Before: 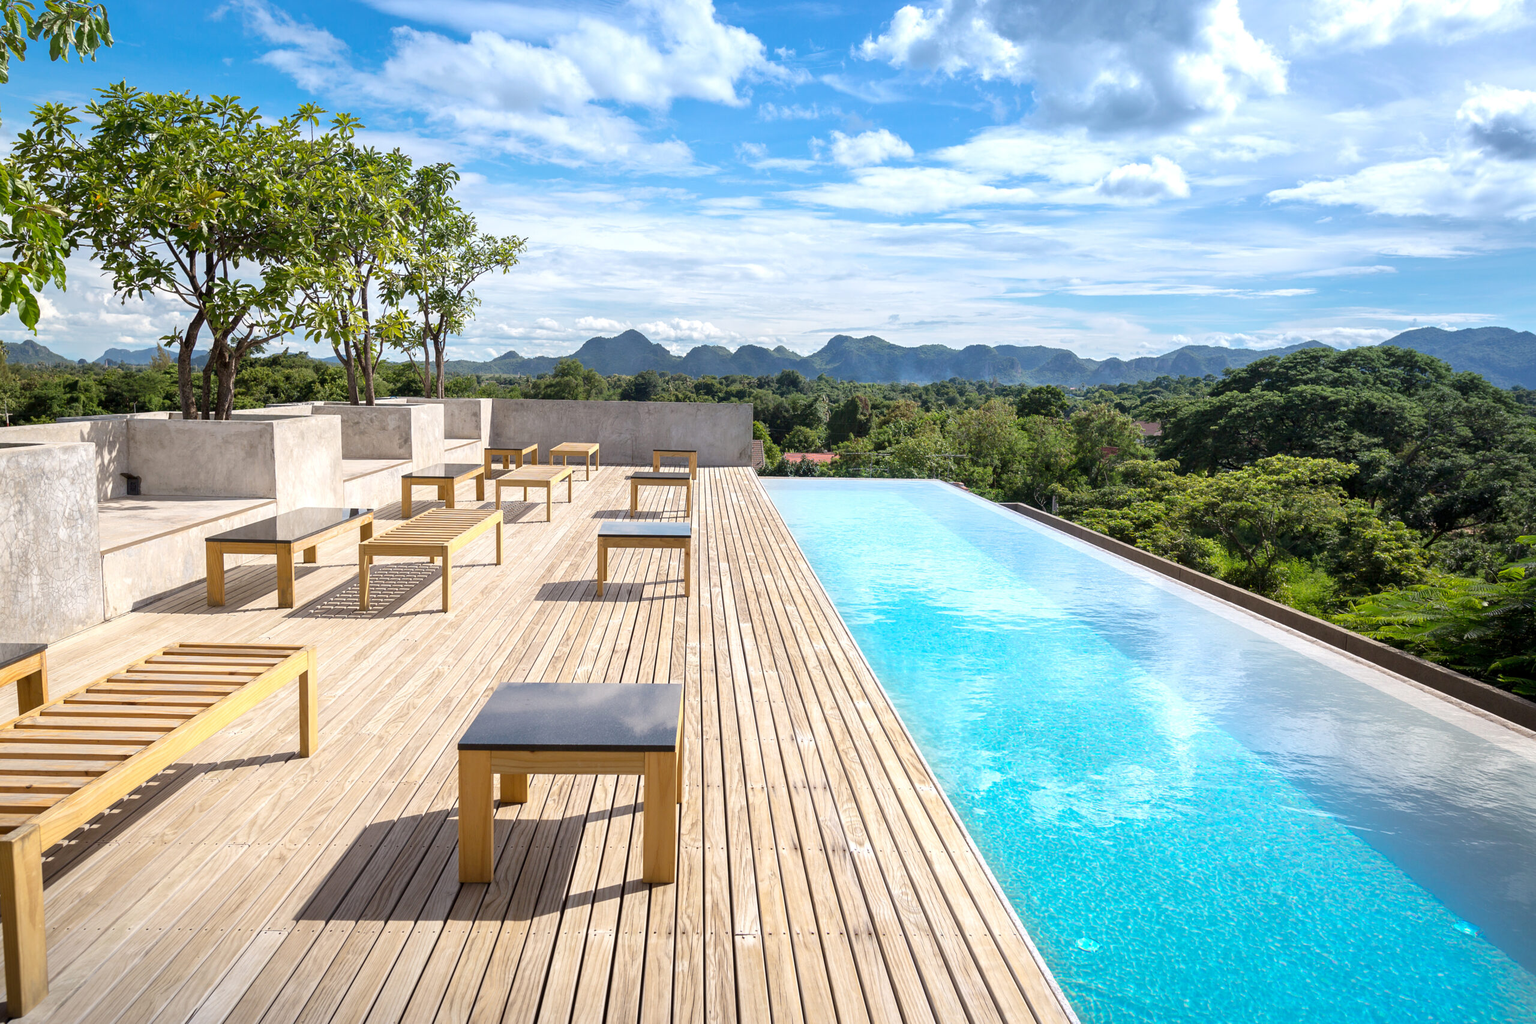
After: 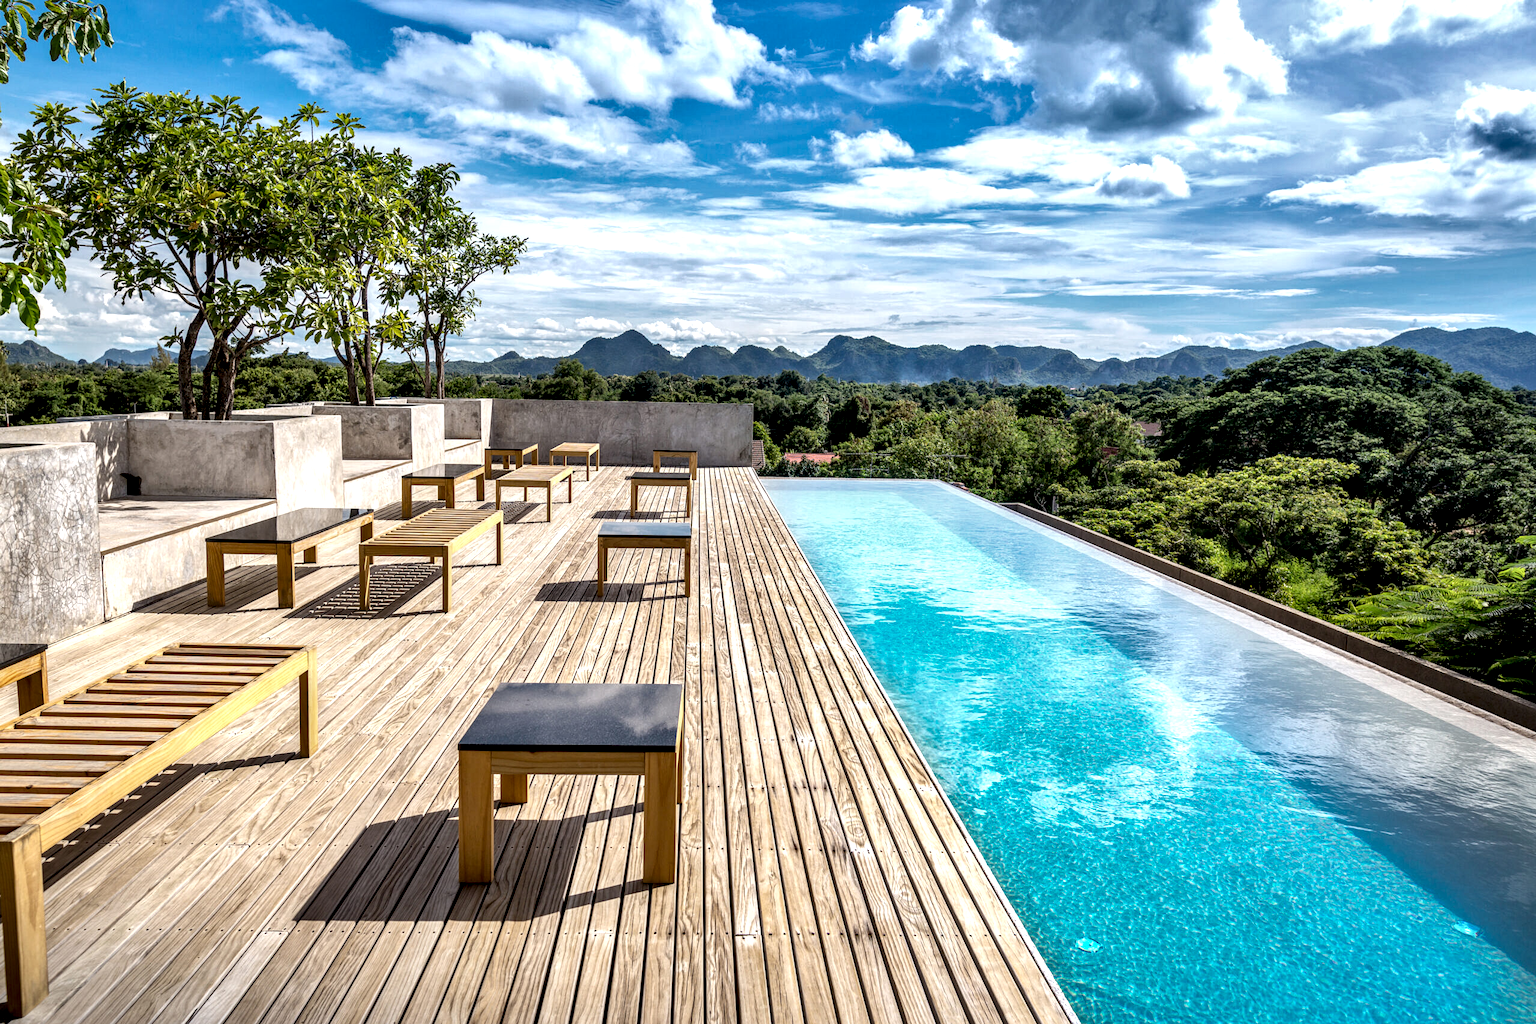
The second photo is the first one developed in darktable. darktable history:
shadows and highlights: low approximation 0.01, soften with gaussian
tone equalizer: on, module defaults
local contrast: highlights 16%, detail 185%
